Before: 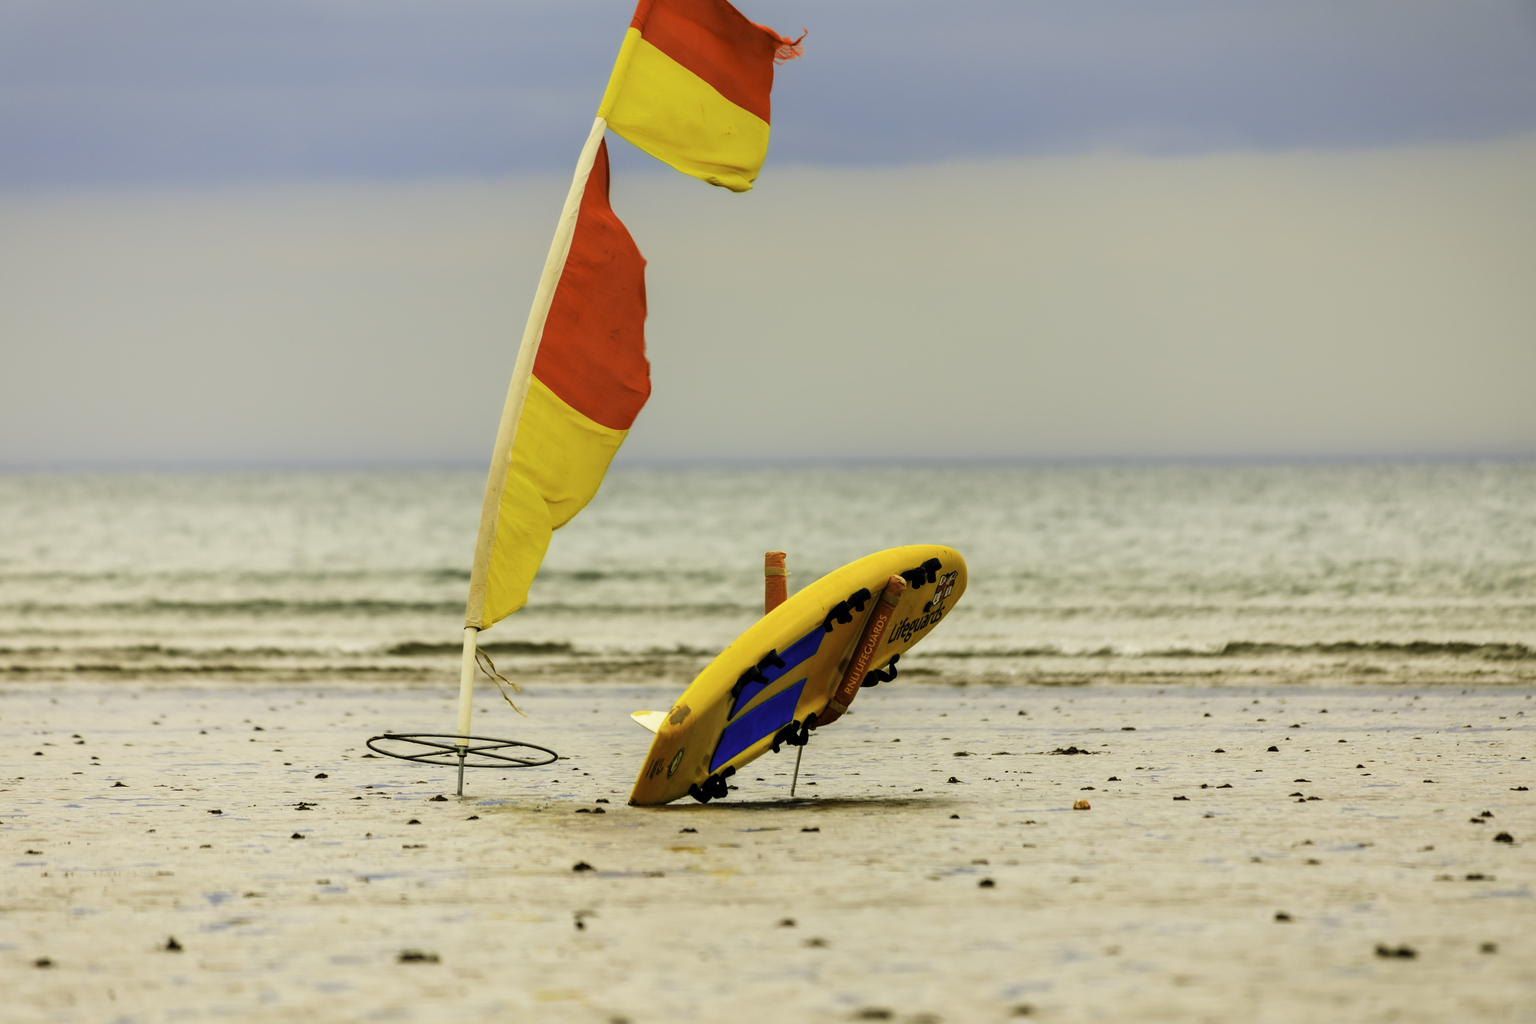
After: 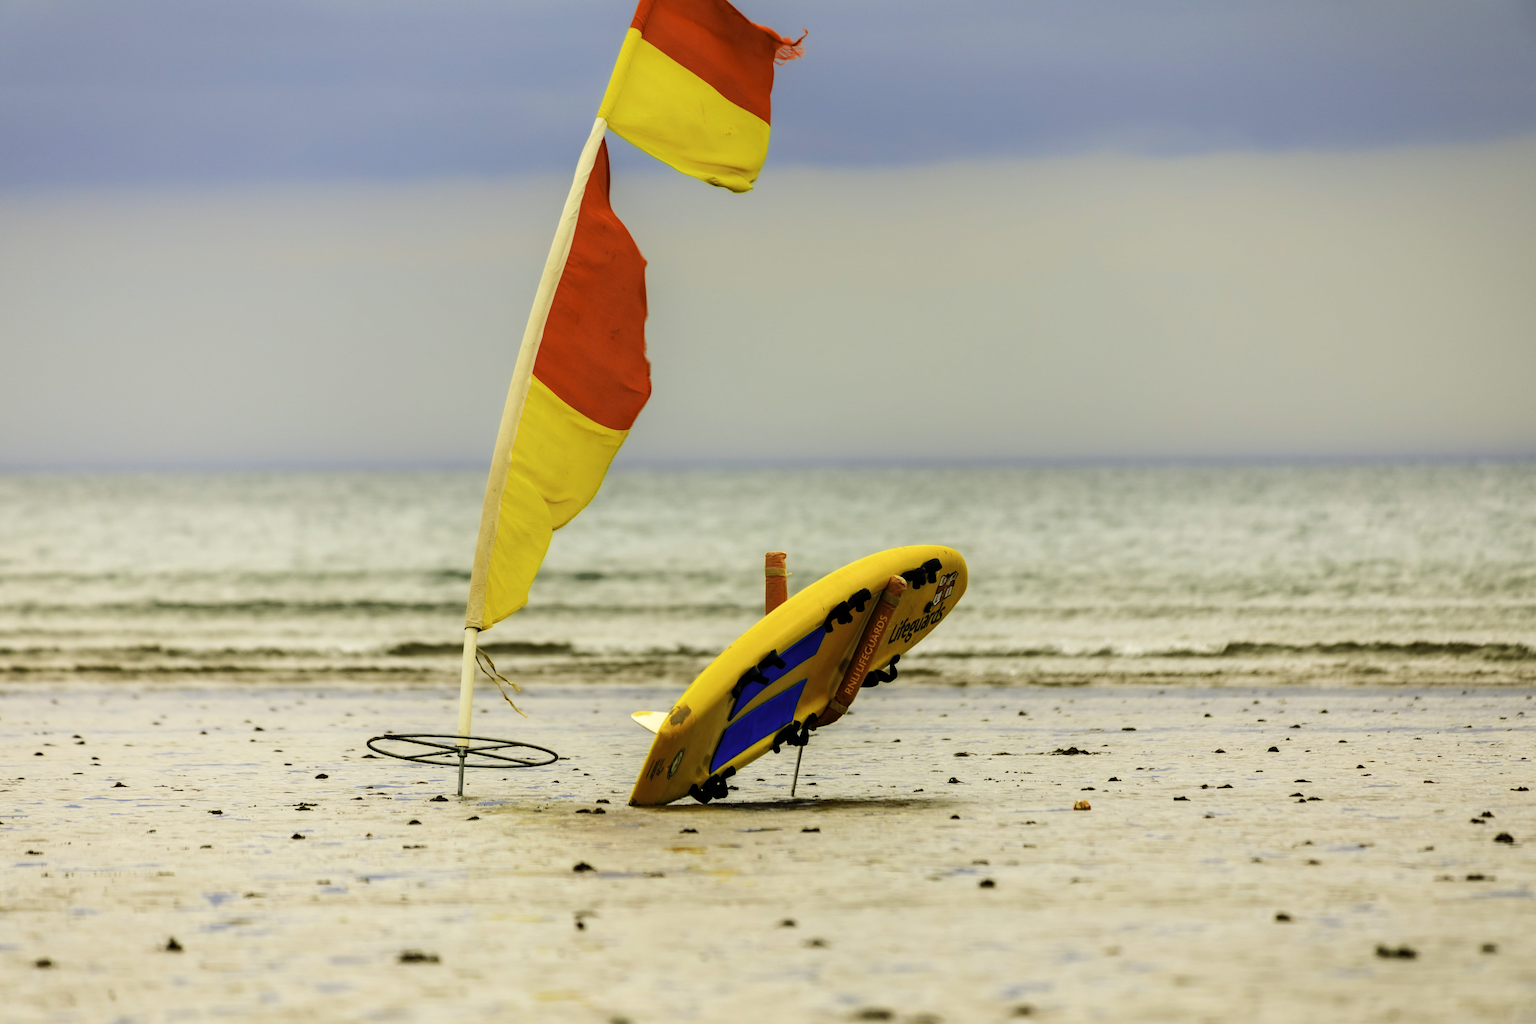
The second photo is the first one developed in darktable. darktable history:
shadows and highlights: shadows 0, highlights 40
haze removal: compatibility mode true, adaptive false
